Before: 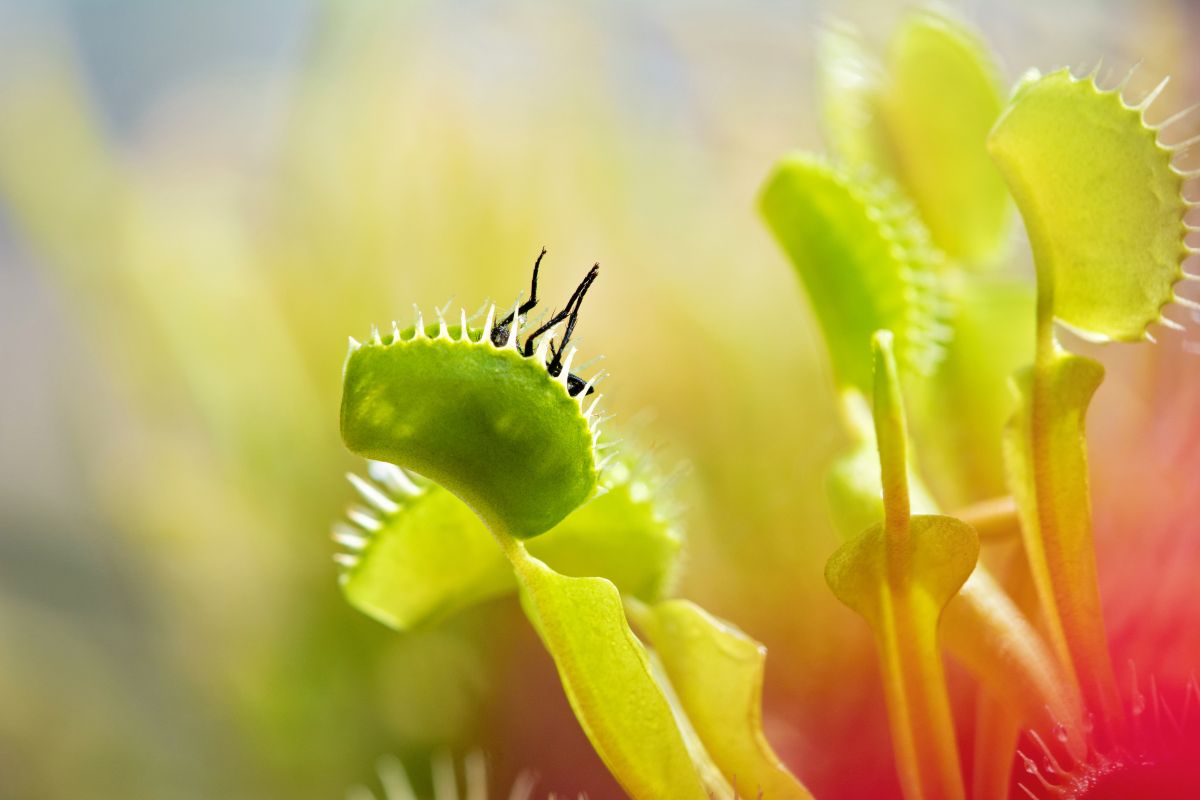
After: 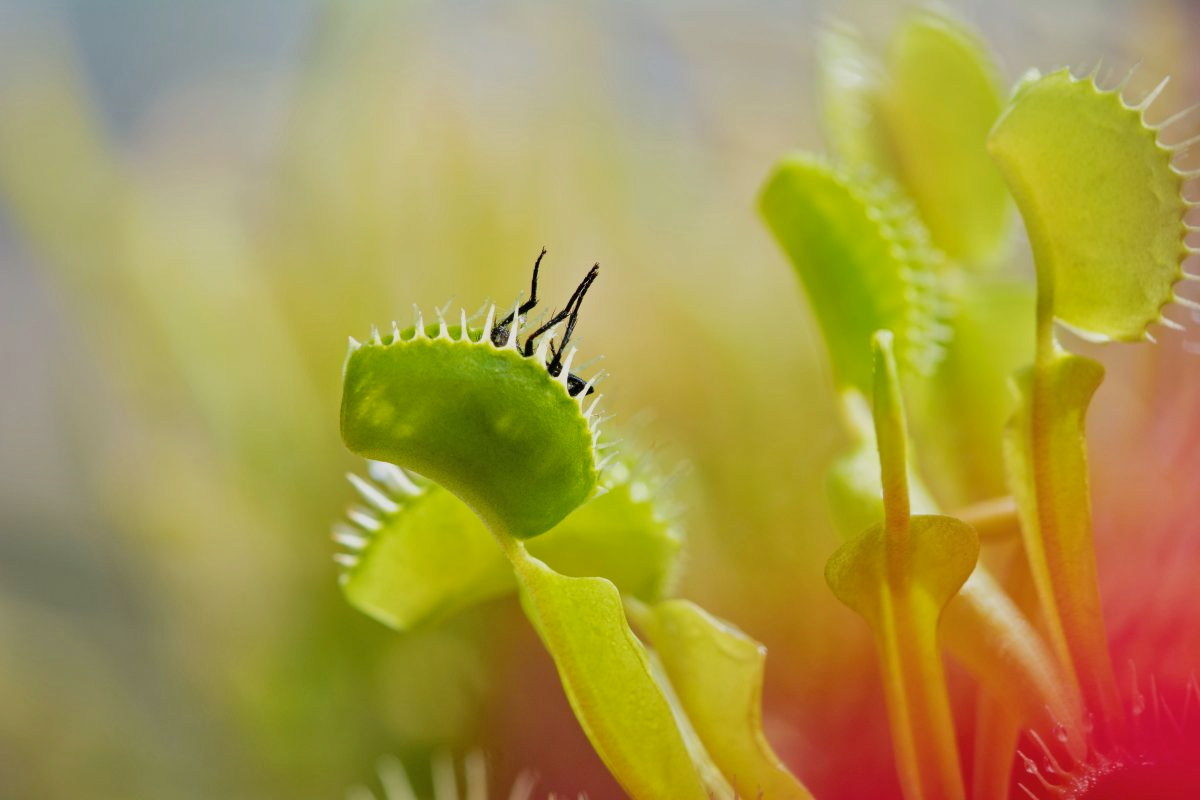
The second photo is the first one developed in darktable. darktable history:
tone equalizer: -8 EV 0.25 EV, -7 EV 0.417 EV, -6 EV 0.417 EV, -5 EV 0.25 EV, -3 EV -0.25 EV, -2 EV -0.417 EV, -1 EV -0.417 EV, +0 EV -0.25 EV, edges refinement/feathering 500, mask exposure compensation -1.57 EV, preserve details guided filter
shadows and highlights: shadows 25, highlights -25
